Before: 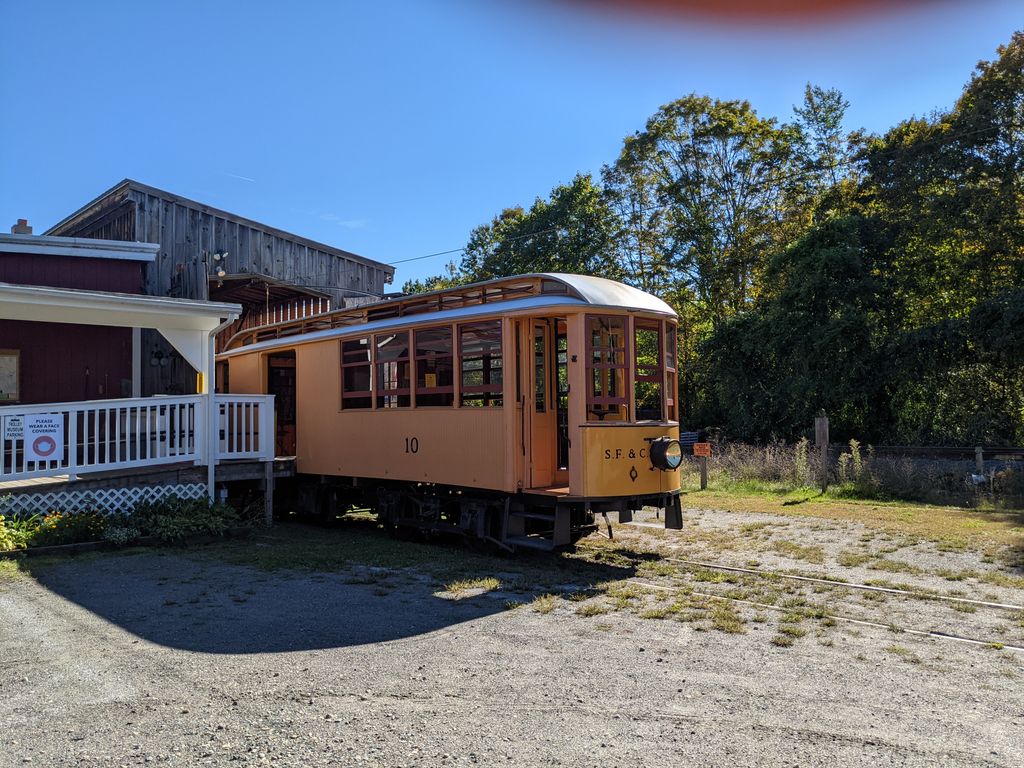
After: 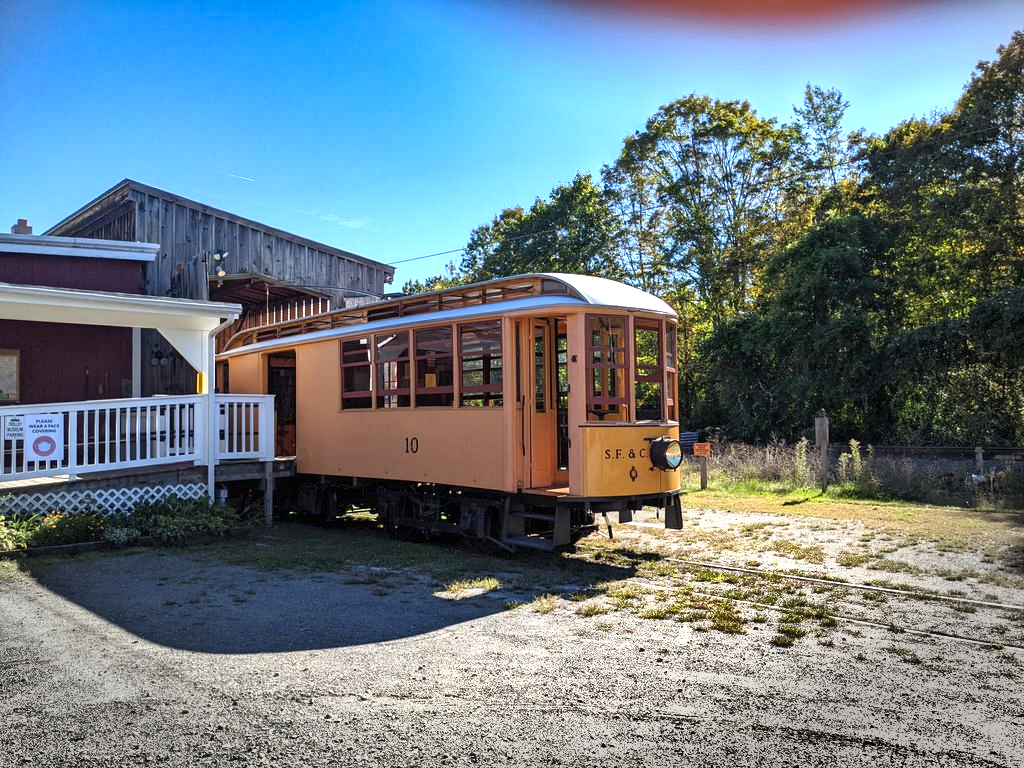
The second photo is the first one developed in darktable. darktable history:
exposure: black level correction 0, exposure 0.895 EV, compensate exposure bias true, compensate highlight preservation false
vignetting: fall-off start 89.11%, fall-off radius 44.54%, center (-0.055, -0.355), width/height ratio 1.16, dithering 8-bit output
shadows and highlights: shadows 24.32, highlights -76.82, soften with gaussian
